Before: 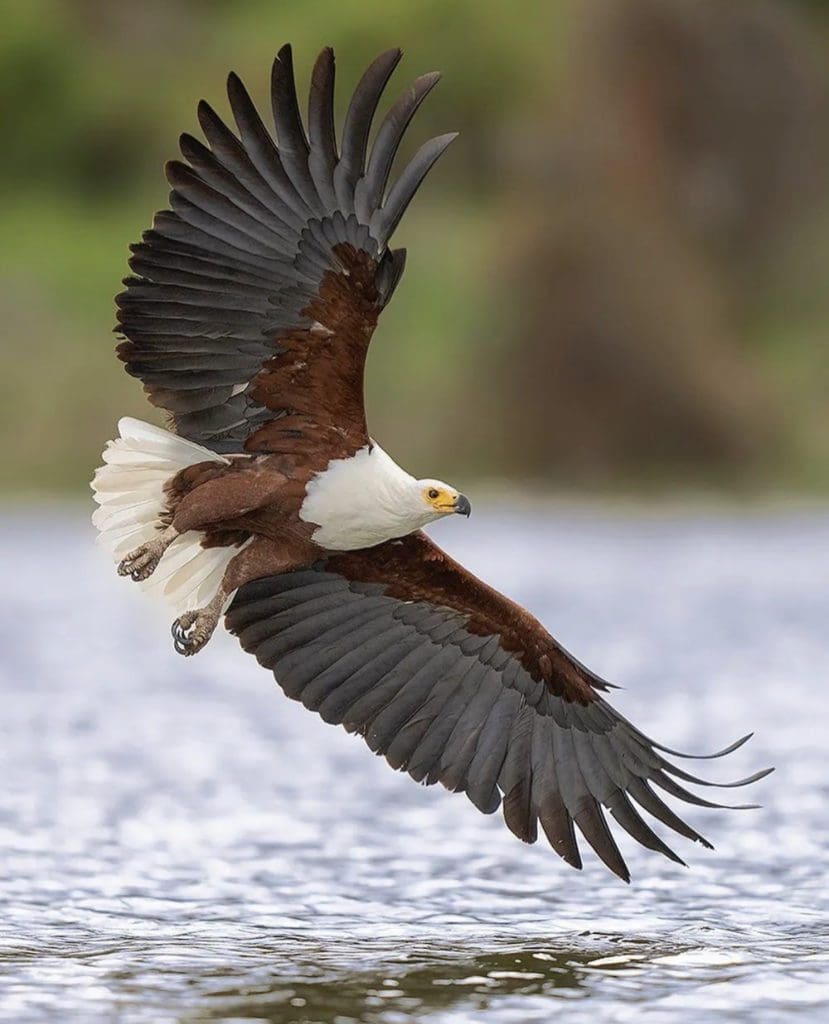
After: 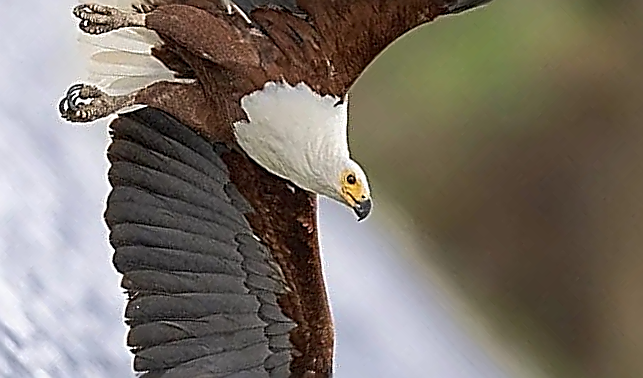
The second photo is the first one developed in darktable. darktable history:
sharpen: amount 1.985
tone equalizer: edges refinement/feathering 500, mask exposure compensation -1.57 EV, preserve details no
crop and rotate: angle -45.53°, top 16.079%, right 0.777%, bottom 11.739%
